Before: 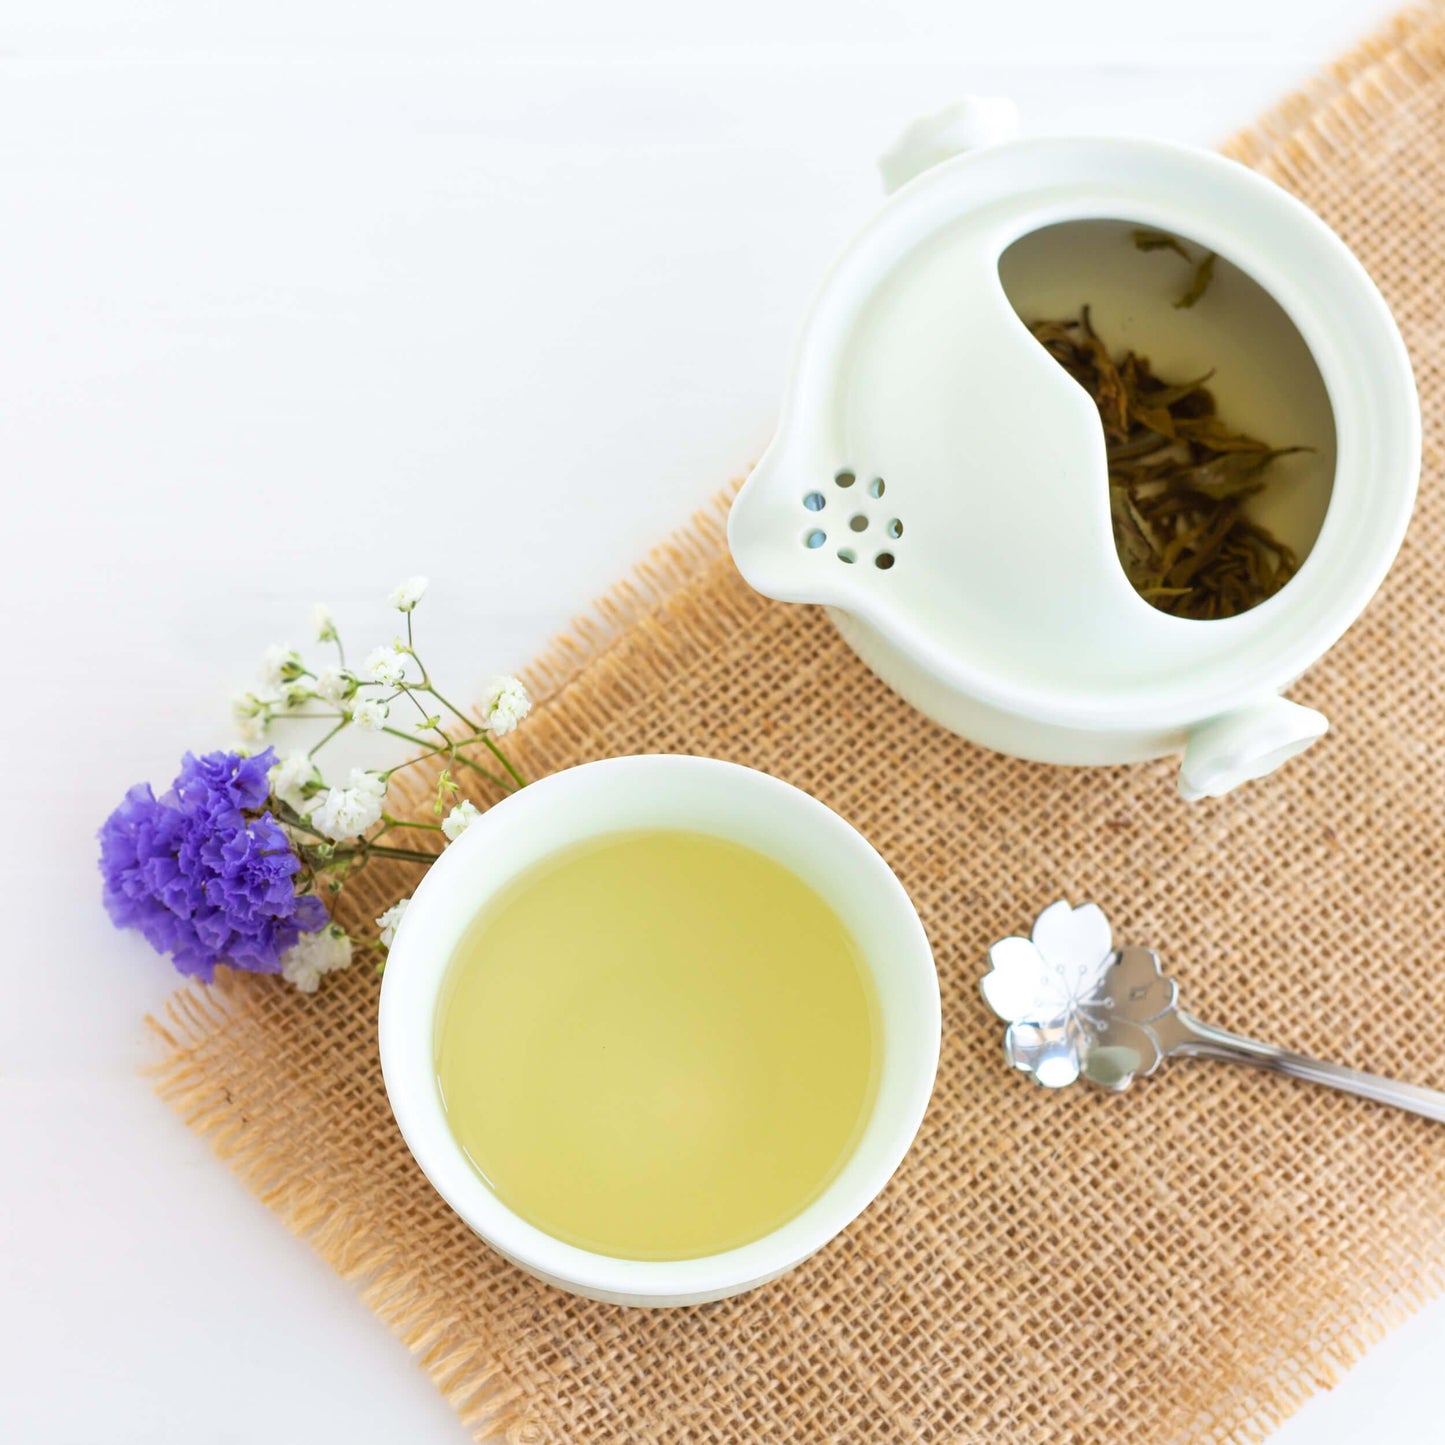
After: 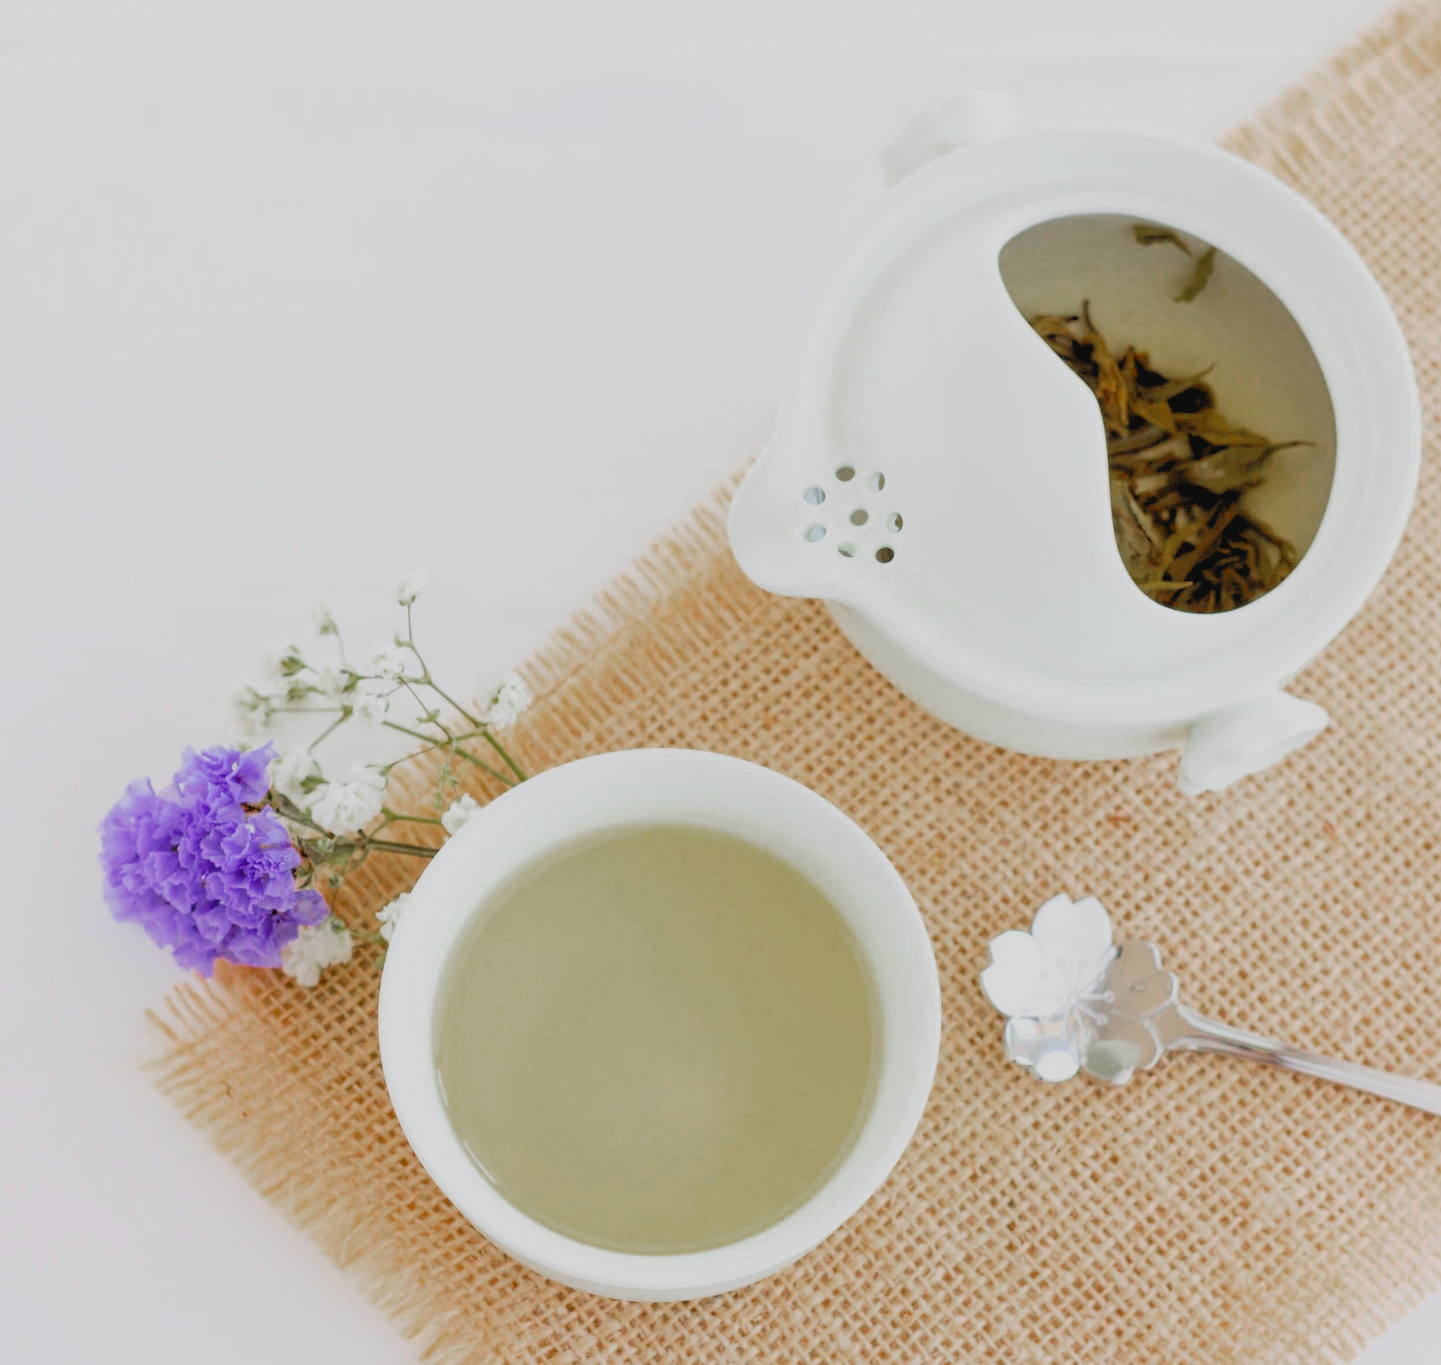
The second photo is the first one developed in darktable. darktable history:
tone curve: curves: ch0 [(0, 0) (0.003, 0.048) (0.011, 0.055) (0.025, 0.065) (0.044, 0.089) (0.069, 0.111) (0.1, 0.132) (0.136, 0.163) (0.177, 0.21) (0.224, 0.259) (0.277, 0.323) (0.335, 0.385) (0.399, 0.442) (0.468, 0.508) (0.543, 0.578) (0.623, 0.648) (0.709, 0.716) (0.801, 0.781) (0.898, 0.845) (1, 1)], preserve colors none
crop: top 0.448%, right 0.264%, bottom 5.045%
contrast brightness saturation: contrast 0.1, brightness 0.03, saturation 0.09
color zones: curves: ch0 [(0, 0.48) (0.209, 0.398) (0.305, 0.332) (0.429, 0.493) (0.571, 0.5) (0.714, 0.5) (0.857, 0.5) (1, 0.48)]; ch1 [(0, 0.736) (0.143, 0.625) (0.225, 0.371) (0.429, 0.256) (0.571, 0.241) (0.714, 0.213) (0.857, 0.48) (1, 0.736)]; ch2 [(0, 0.448) (0.143, 0.498) (0.286, 0.5) (0.429, 0.5) (0.571, 0.5) (0.714, 0.5) (0.857, 0.5) (1, 0.448)]
rgb levels: preserve colors sum RGB, levels [[0.038, 0.433, 0.934], [0, 0.5, 1], [0, 0.5, 1]]
filmic rgb: white relative exposure 3.85 EV, hardness 4.3
exposure: black level correction 0, exposure 0.5 EV, compensate highlight preservation false
